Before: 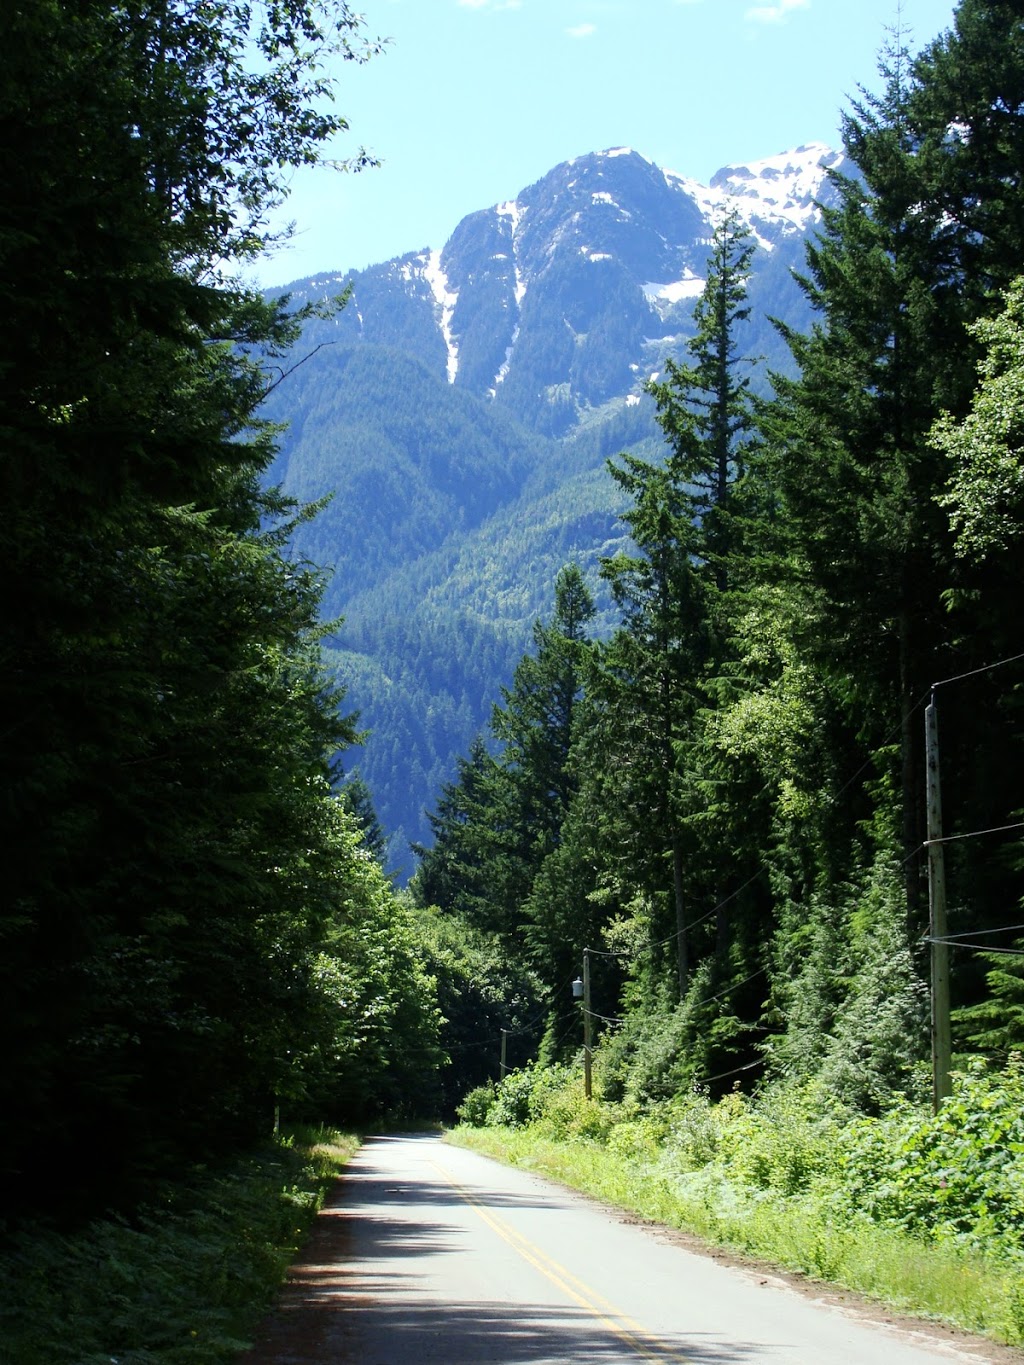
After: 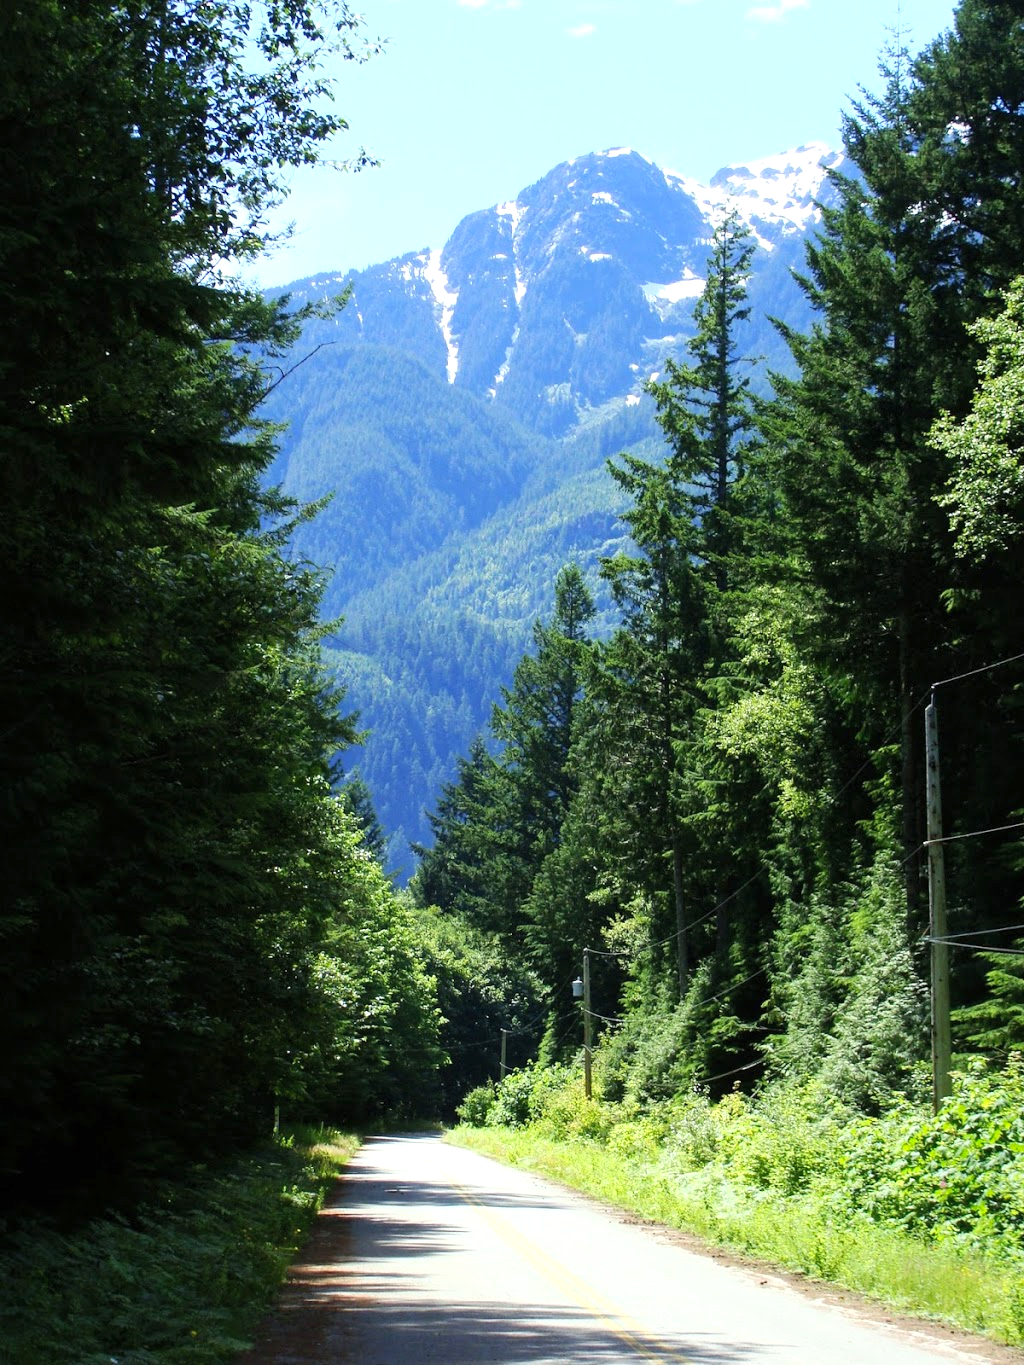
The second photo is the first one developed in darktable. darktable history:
exposure: exposure 0.296 EV, compensate exposure bias true, compensate highlight preservation false
contrast brightness saturation: contrast 0.03, brightness 0.059, saturation 0.127
